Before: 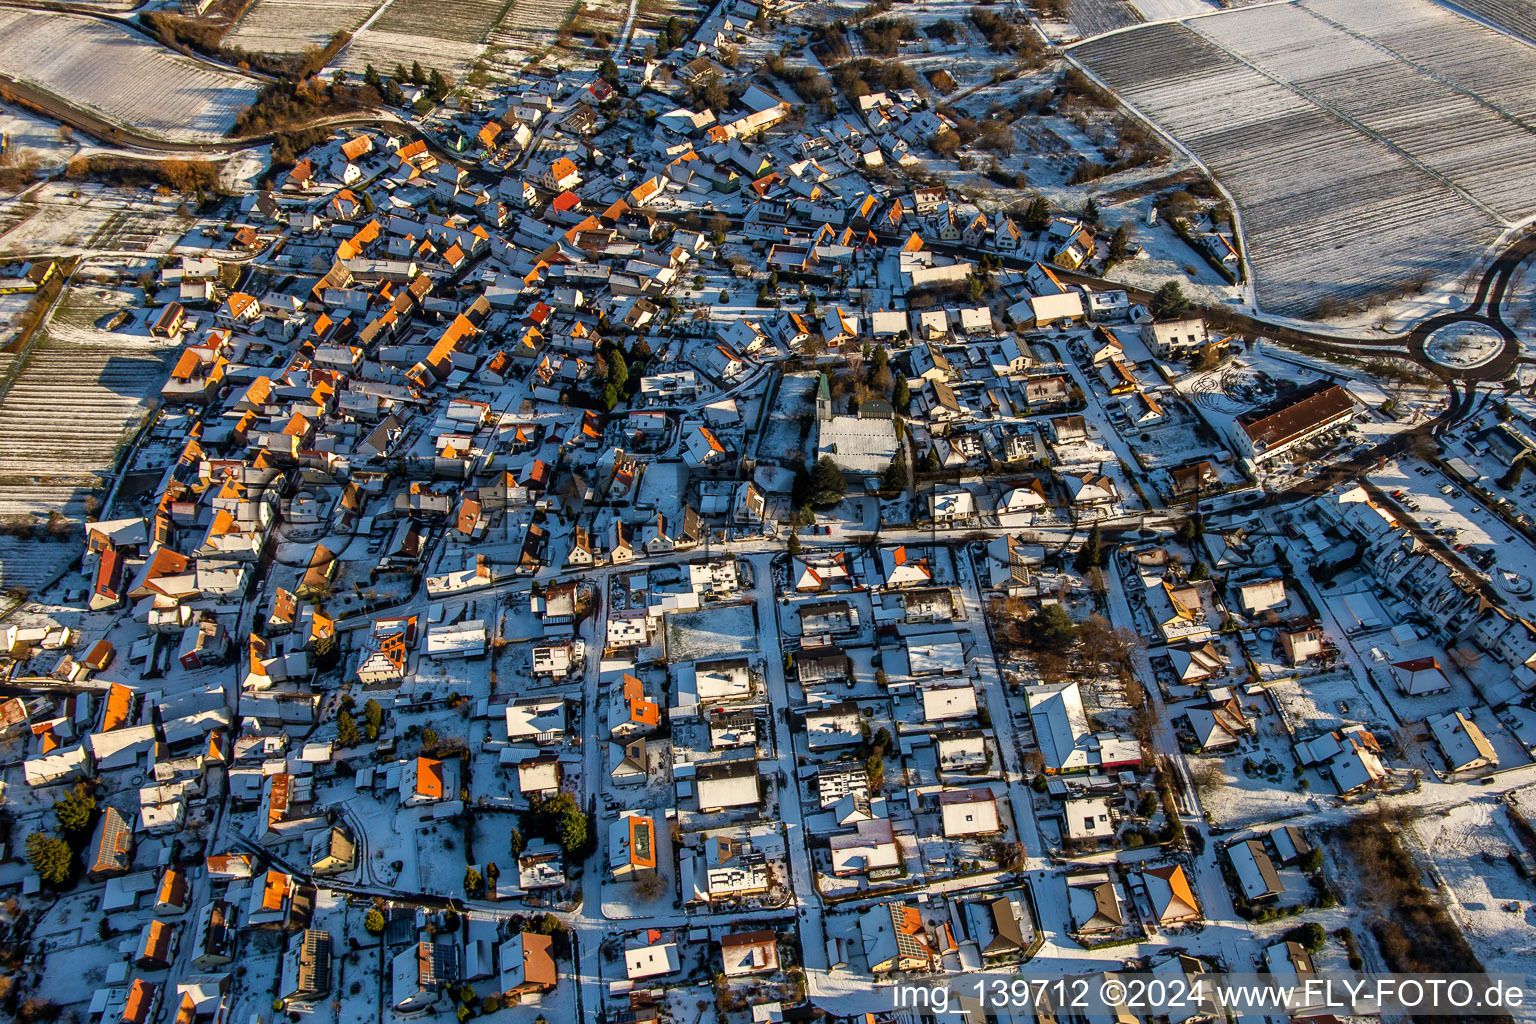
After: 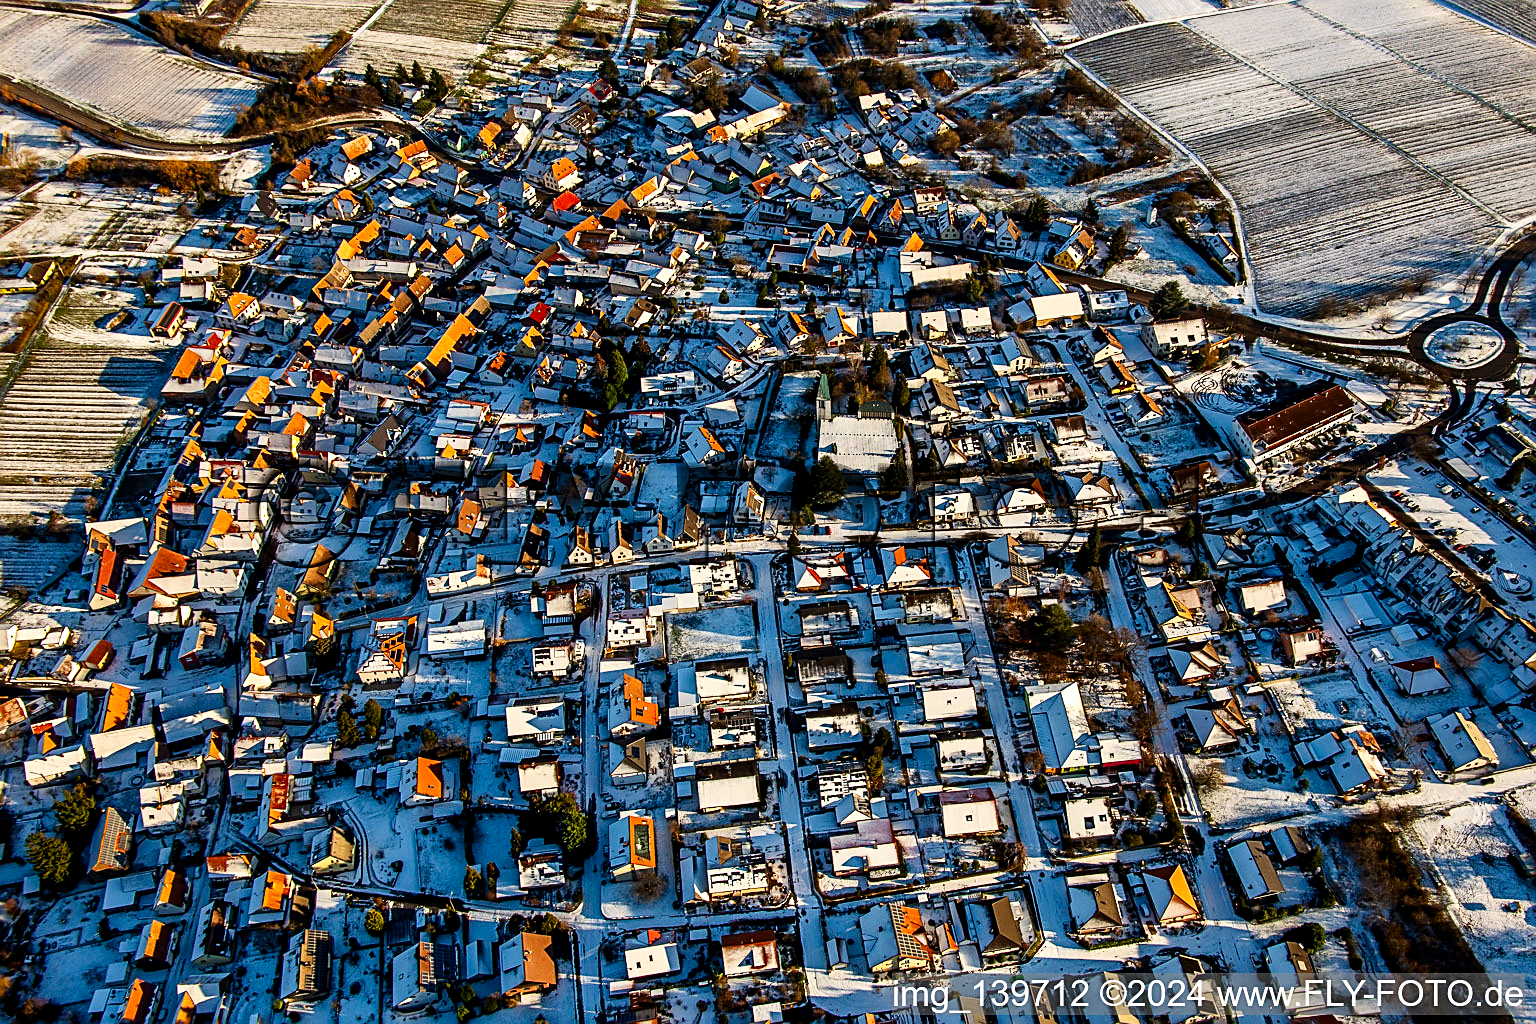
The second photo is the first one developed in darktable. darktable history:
contrast brightness saturation: contrast 0.145, brightness -0.007, saturation 0.097
tone curve: curves: ch0 [(0.021, 0) (0.104, 0.052) (0.496, 0.526) (0.737, 0.783) (1, 1)], preserve colors none
sharpen: on, module defaults
